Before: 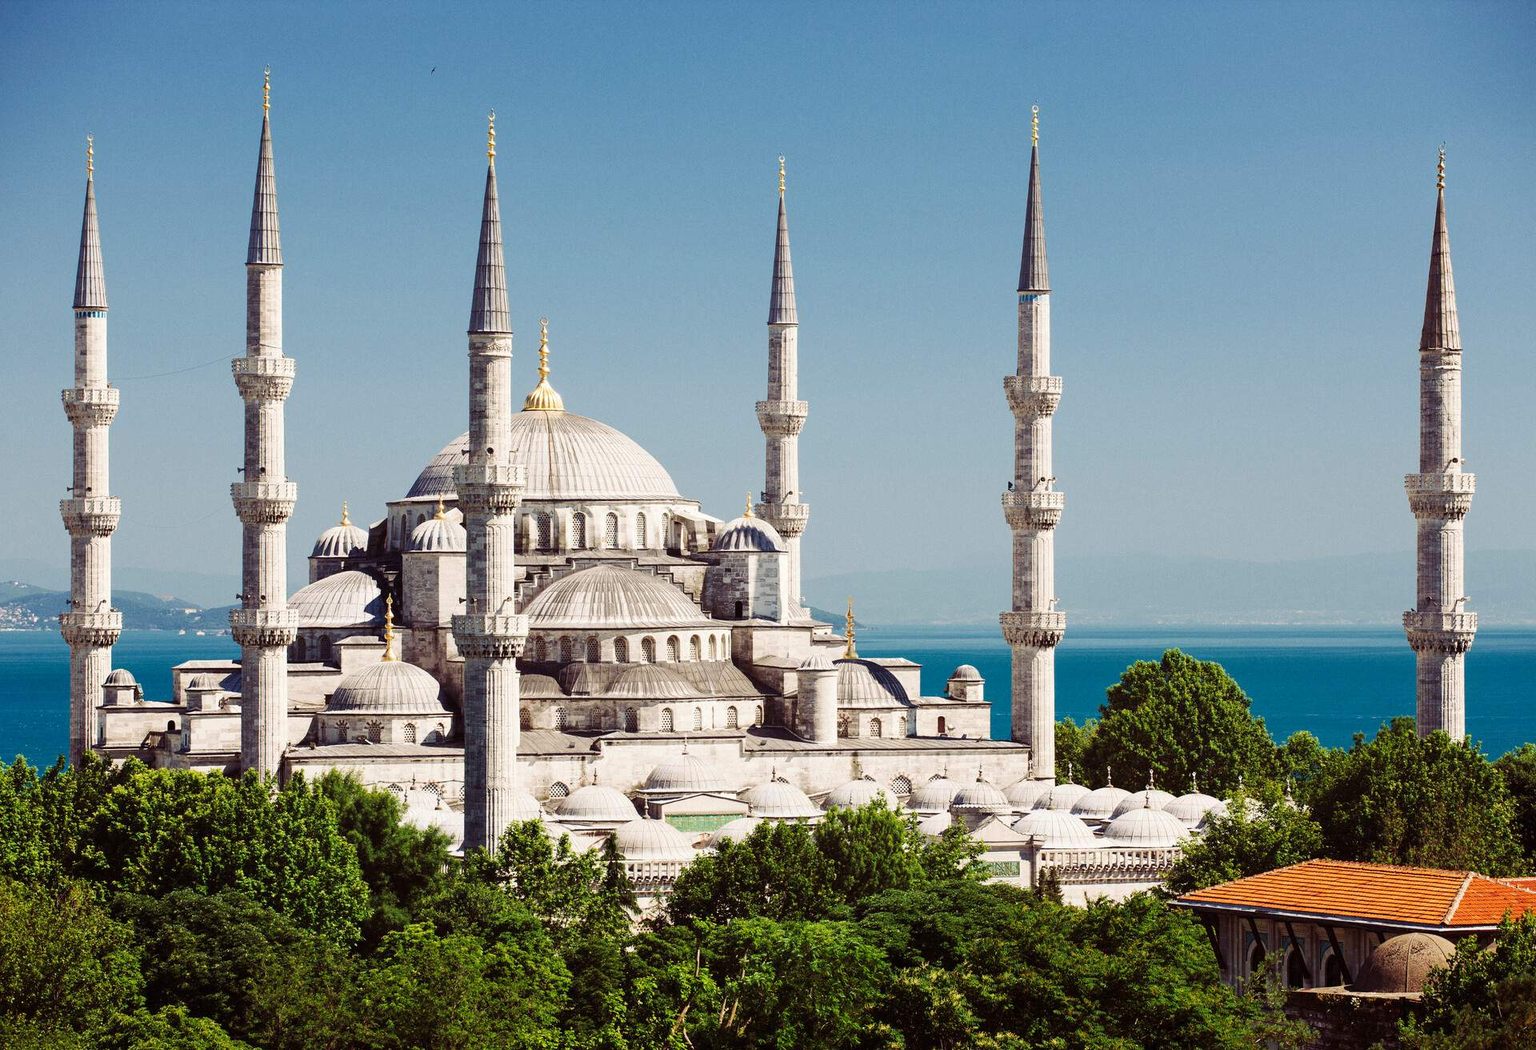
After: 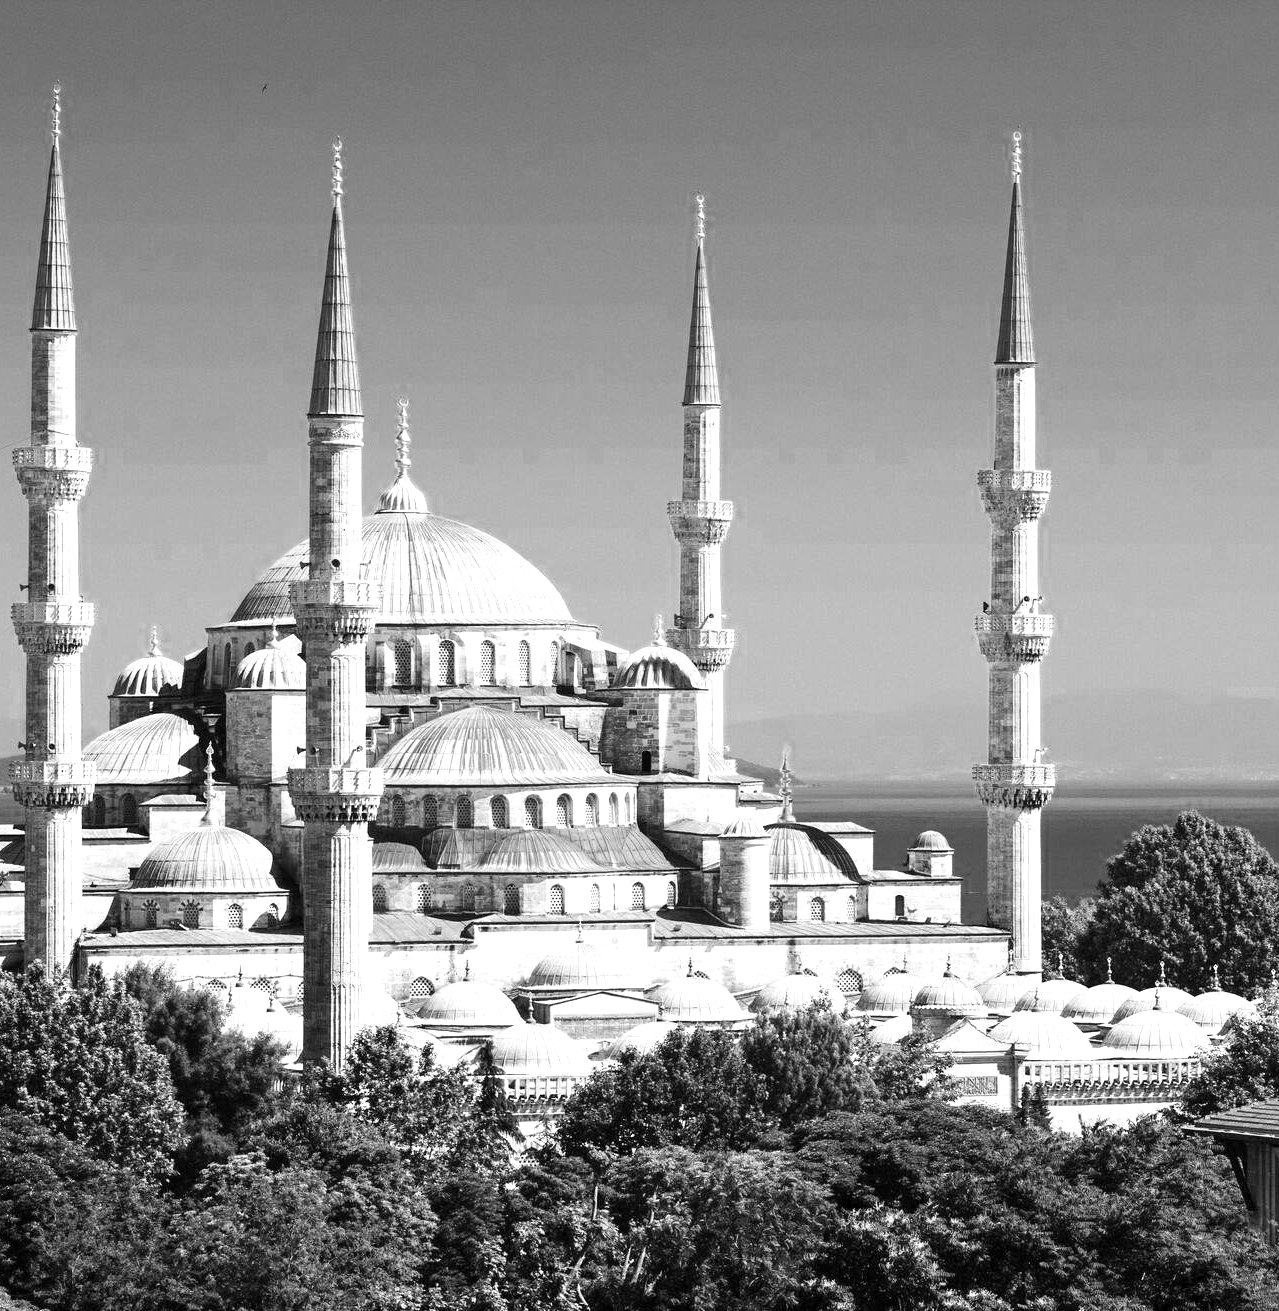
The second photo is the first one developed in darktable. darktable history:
exposure: black level correction 0.001, exposure 0.5 EV, compensate exposure bias true, compensate highlight preservation false
color zones: curves: ch0 [(0.002, 0.593) (0.143, 0.417) (0.285, 0.541) (0.455, 0.289) (0.608, 0.327) (0.727, 0.283) (0.869, 0.571) (1, 0.603)]; ch1 [(0, 0) (0.143, 0) (0.286, 0) (0.429, 0) (0.571, 0) (0.714, 0) (0.857, 0)]
crop and rotate: left 14.436%, right 18.898%
